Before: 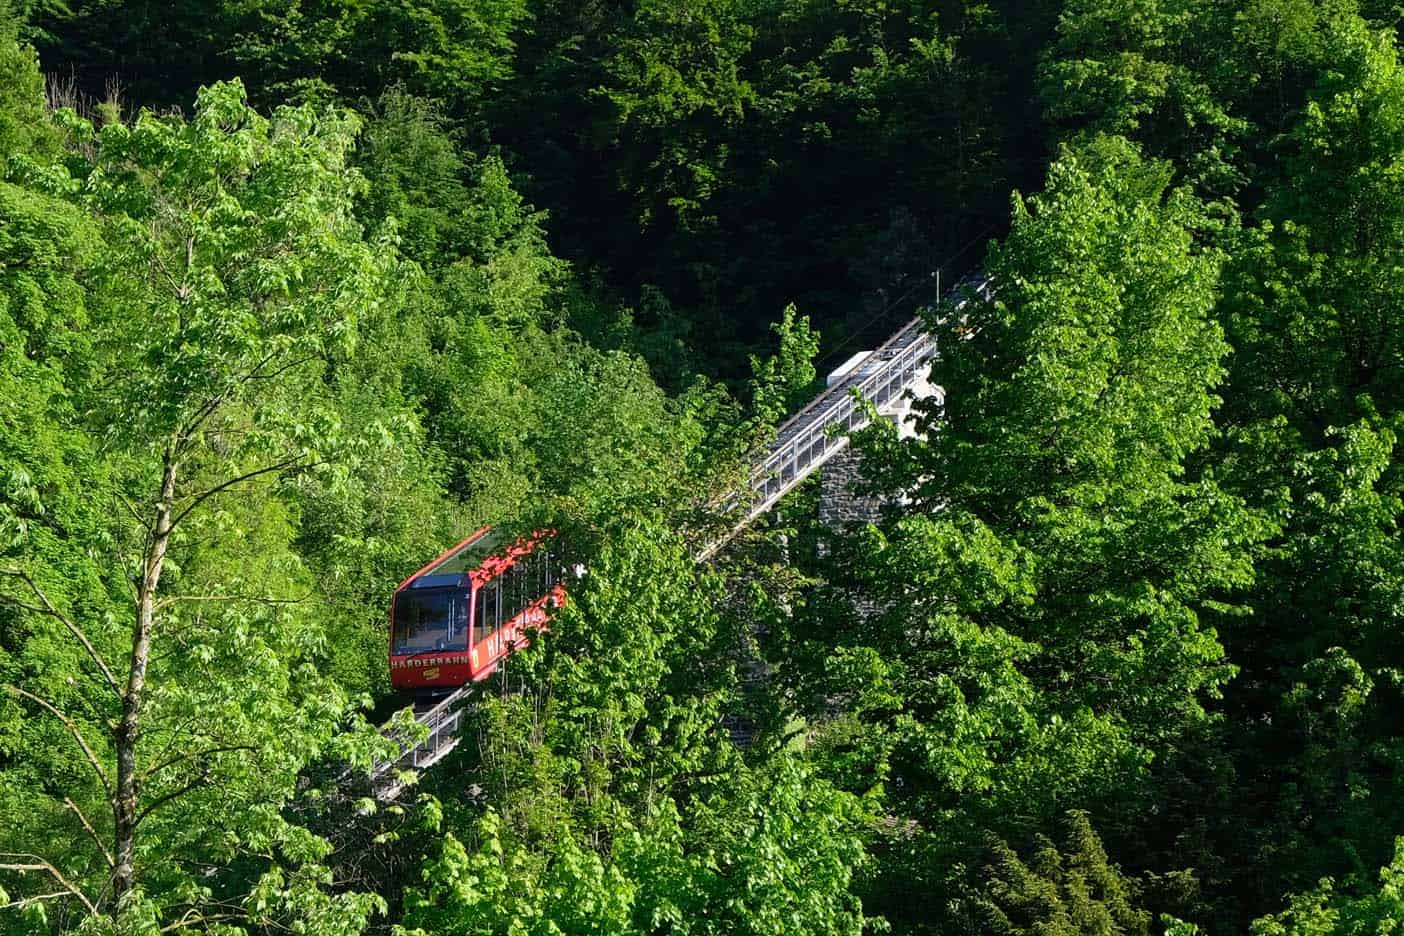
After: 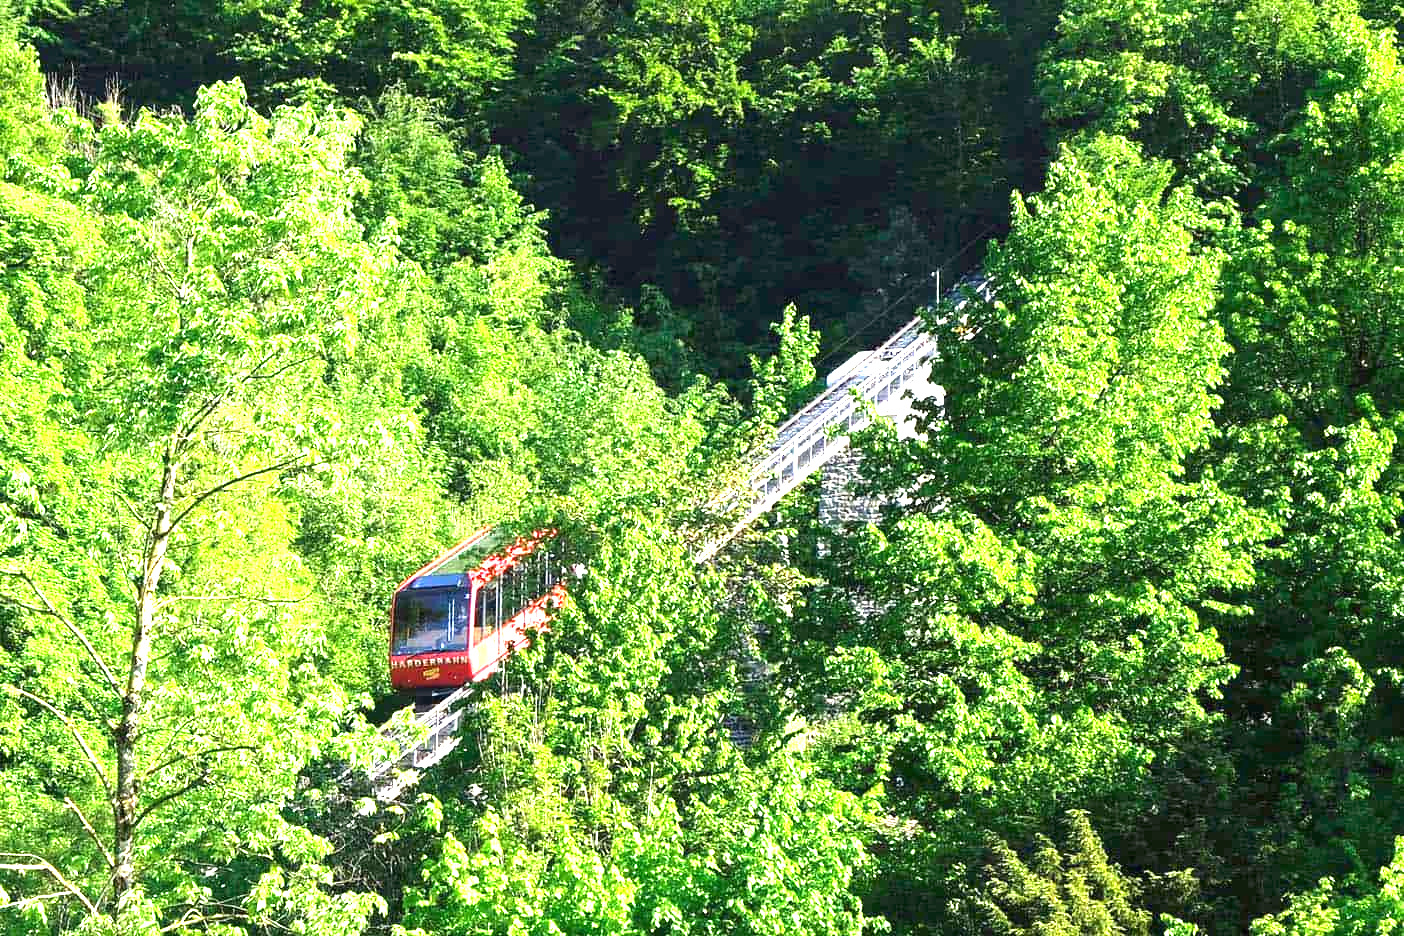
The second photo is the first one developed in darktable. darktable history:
exposure: black level correction 0, exposure 2.166 EV, compensate highlight preservation false
